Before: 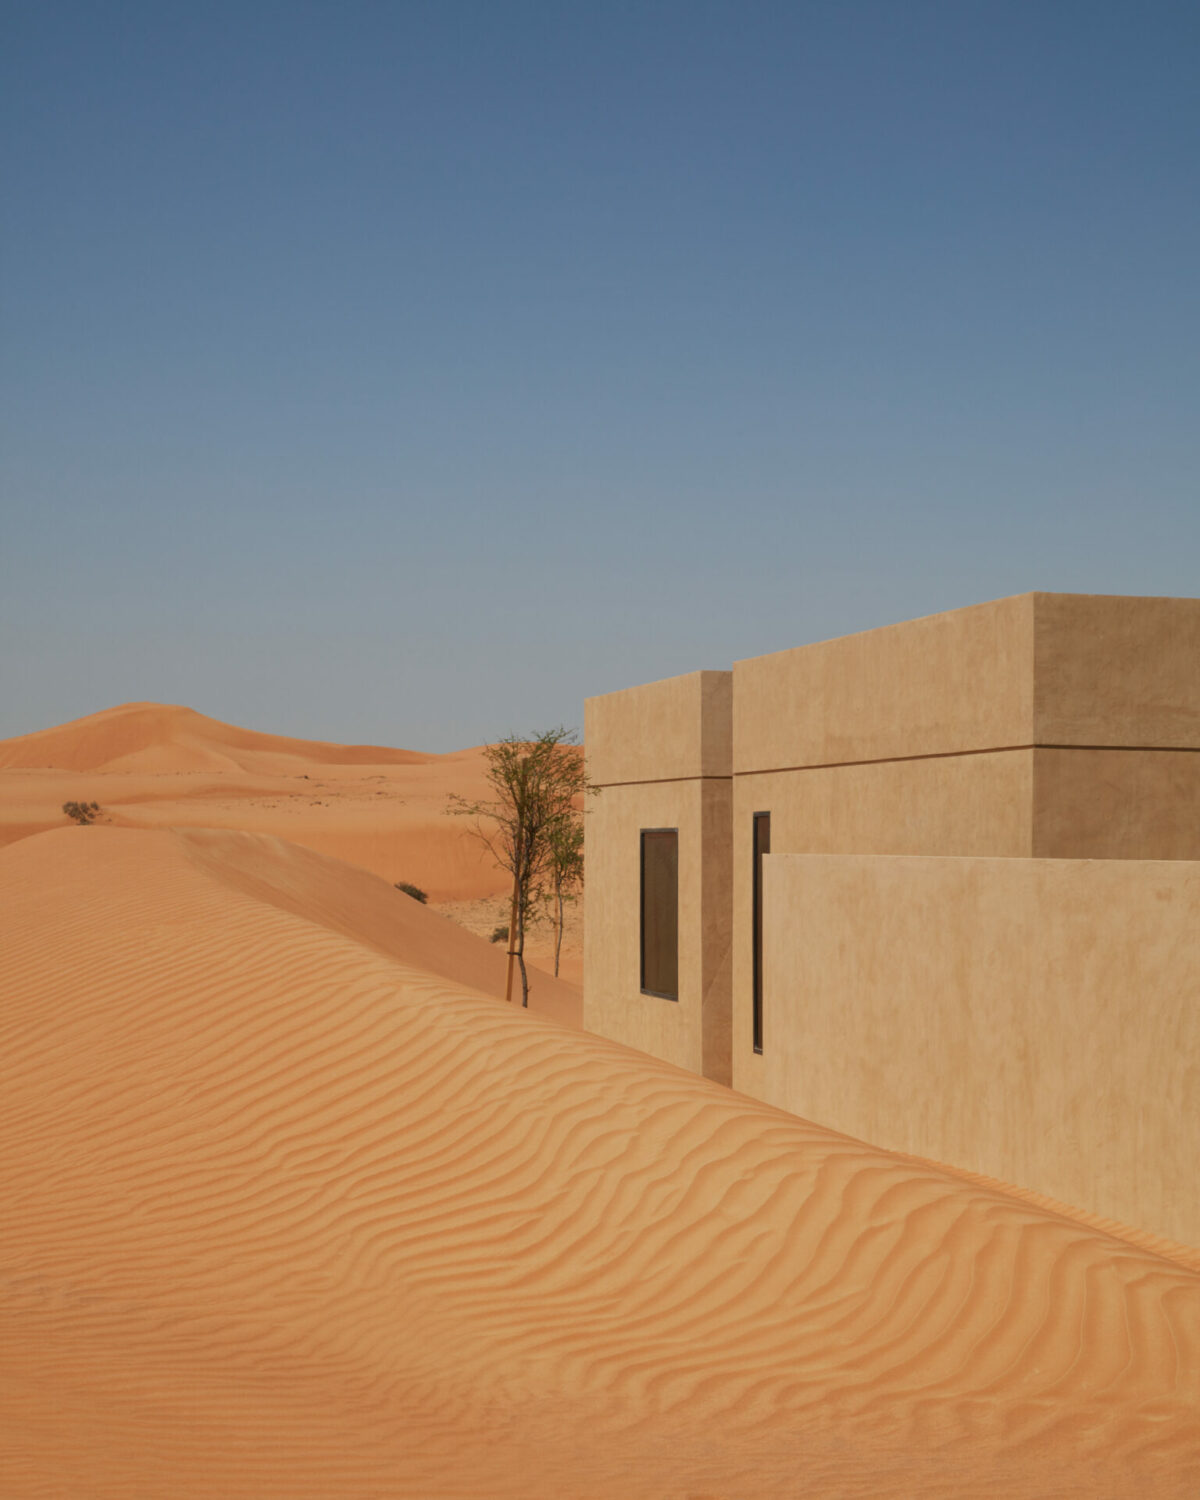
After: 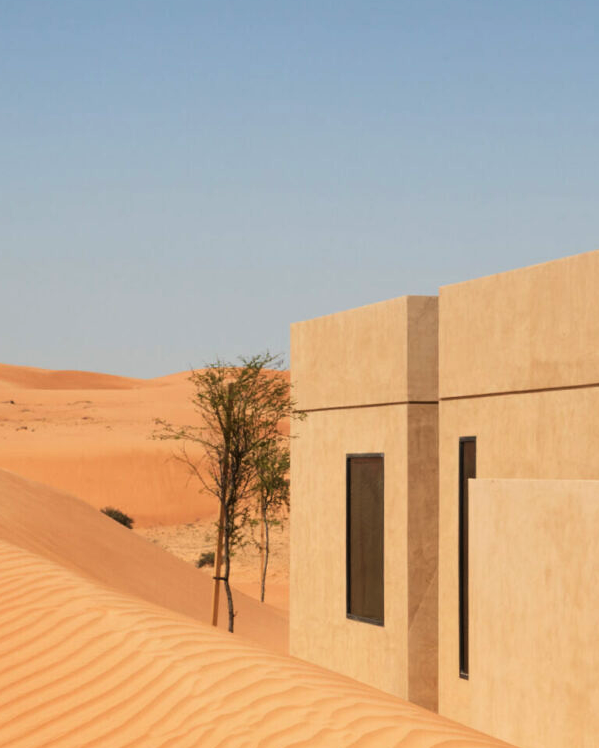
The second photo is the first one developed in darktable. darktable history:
crop: left 24.574%, top 25.005%, right 25.43%, bottom 25.078%
tone curve: curves: ch0 [(0, 0) (0.051, 0.021) (0.11, 0.069) (0.249, 0.235) (0.452, 0.526) (0.596, 0.713) (0.703, 0.83) (0.851, 0.938) (1, 1)]; ch1 [(0, 0) (0.1, 0.038) (0.318, 0.221) (0.413, 0.325) (0.443, 0.412) (0.483, 0.474) (0.503, 0.501) (0.516, 0.517) (0.548, 0.568) (0.569, 0.599) (0.594, 0.634) (0.666, 0.701) (1, 1)]; ch2 [(0, 0) (0.453, 0.435) (0.479, 0.476) (0.504, 0.5) (0.529, 0.537) (0.556, 0.583) (0.584, 0.618) (0.824, 0.815) (1, 1)], color space Lab, linked channels, preserve colors none
